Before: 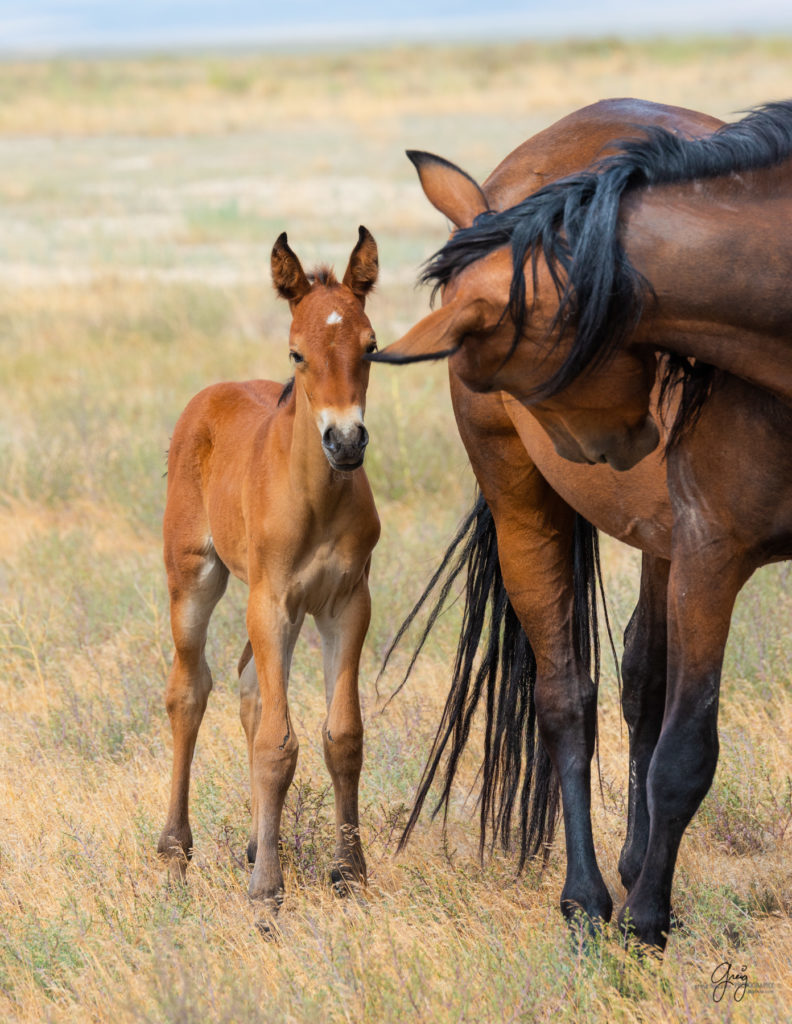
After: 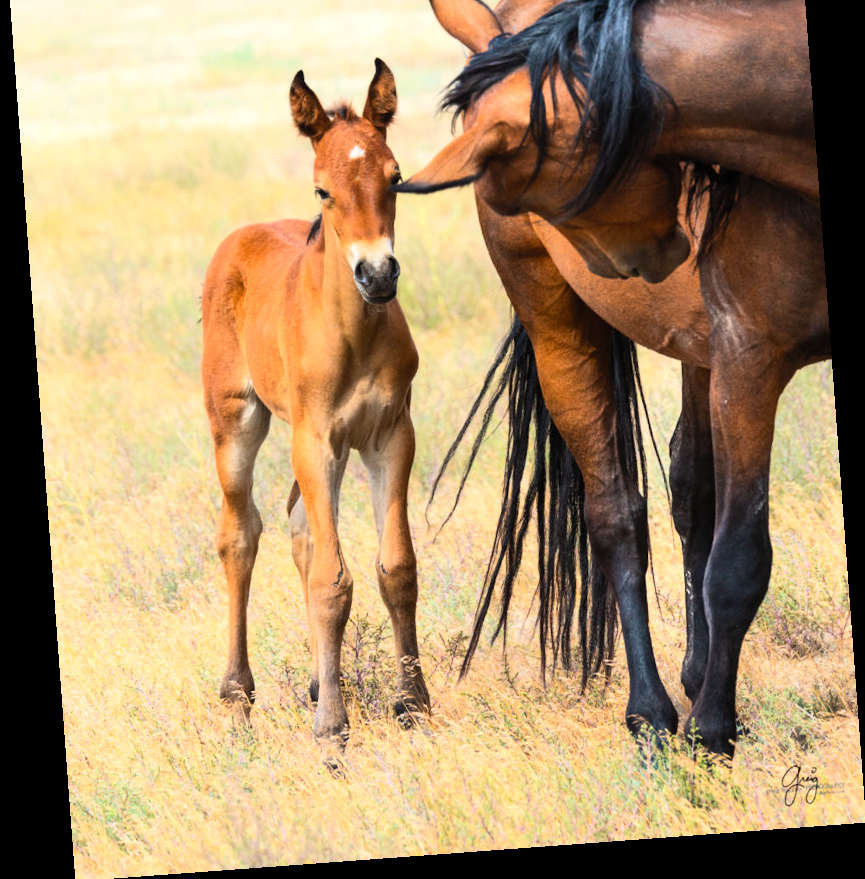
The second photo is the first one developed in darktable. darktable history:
contrast brightness saturation: contrast 0.2, brightness 0.16, saturation 0.22
tone equalizer: -8 EV -0.417 EV, -7 EV -0.389 EV, -6 EV -0.333 EV, -5 EV -0.222 EV, -3 EV 0.222 EV, -2 EV 0.333 EV, -1 EV 0.389 EV, +0 EV 0.417 EV, edges refinement/feathering 500, mask exposure compensation -1.57 EV, preserve details no
rotate and perspective: rotation -4.25°, automatic cropping off
grain: coarseness 14.57 ISO, strength 8.8%
crop and rotate: top 18.507%
